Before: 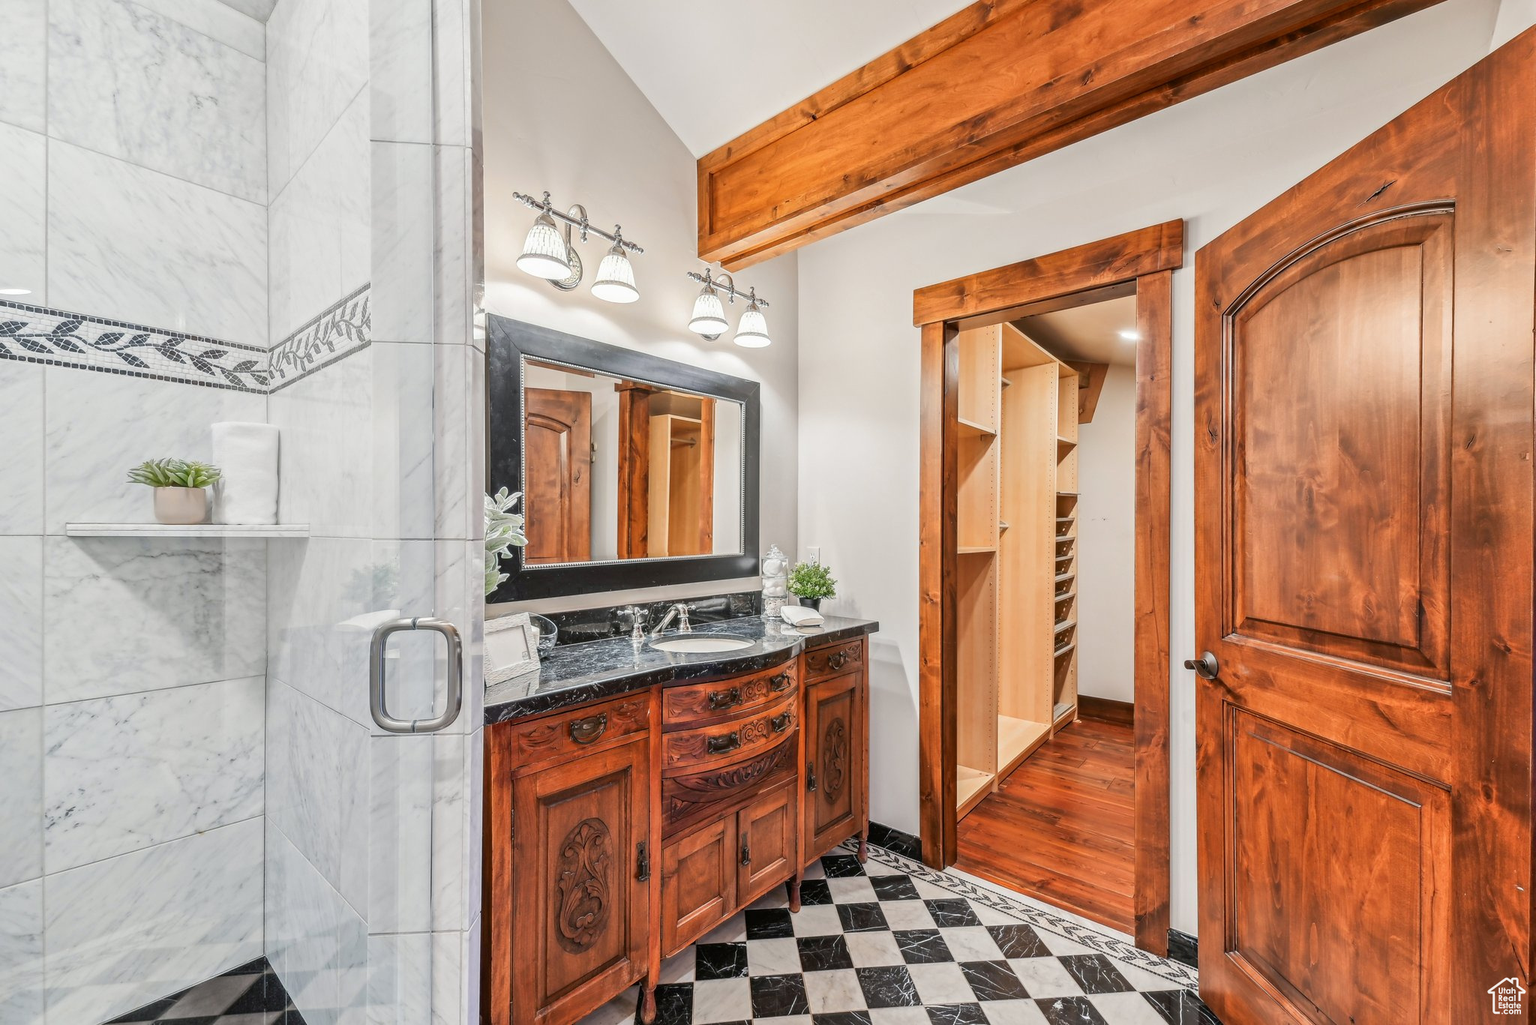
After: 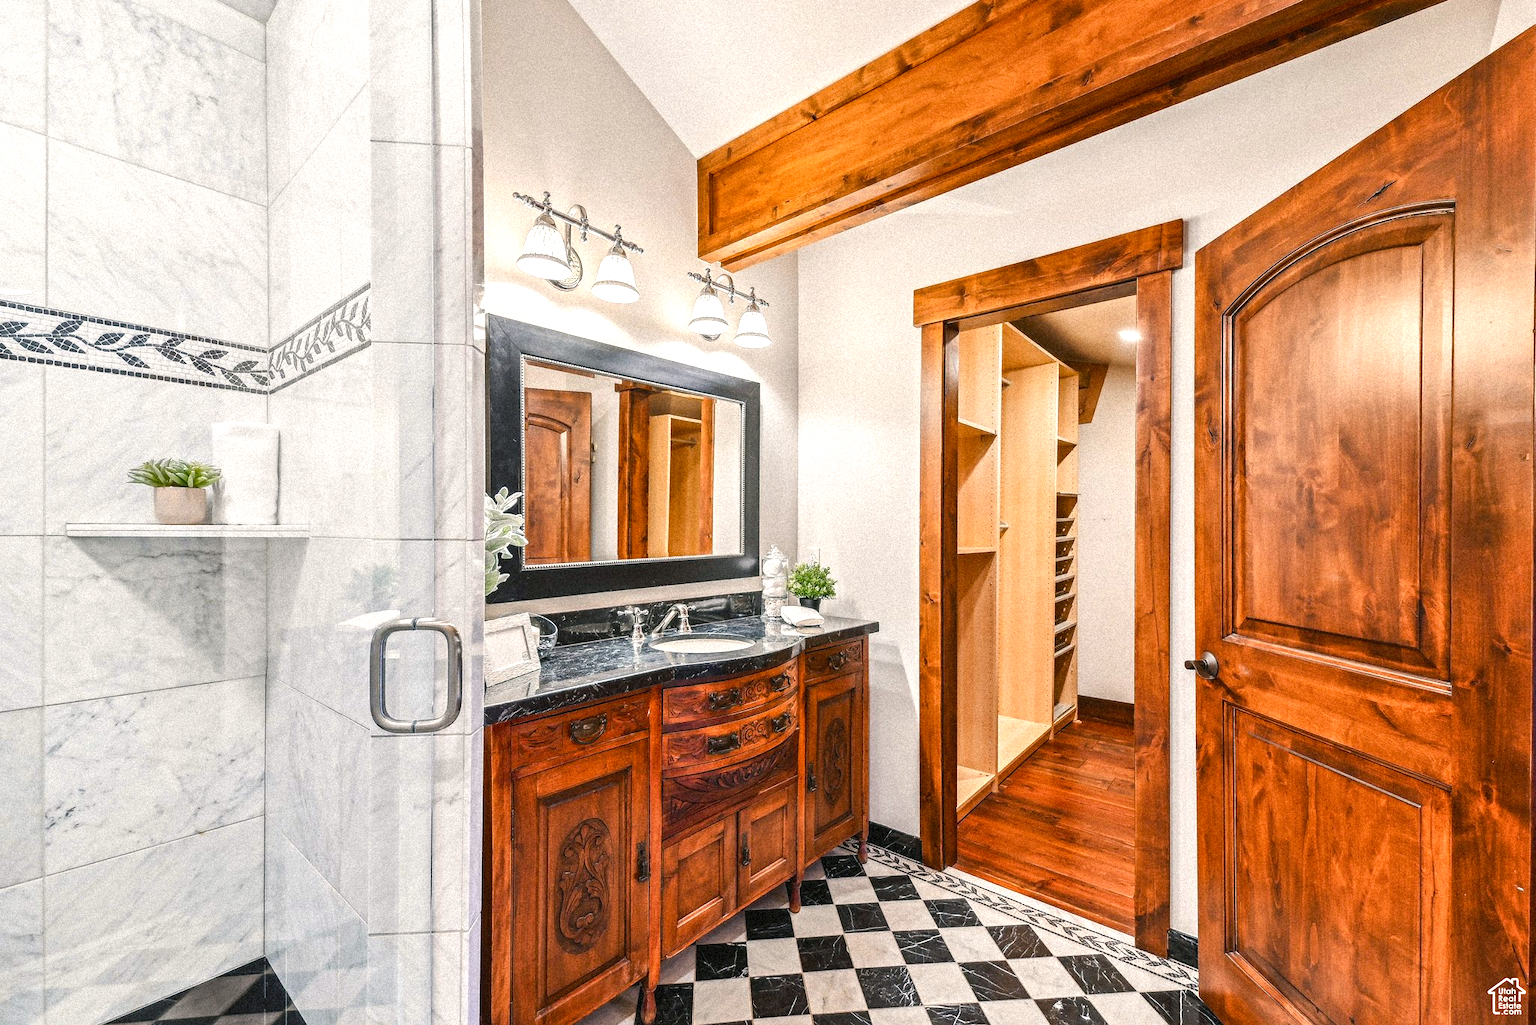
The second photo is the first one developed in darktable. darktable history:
grain: strength 35%, mid-tones bias 0%
color balance rgb: shadows lift › chroma 1%, shadows lift › hue 217.2°, power › hue 310.8°, highlights gain › chroma 1%, highlights gain › hue 54°, global offset › luminance 0.5%, global offset › hue 171.6°, perceptual saturation grading › global saturation 14.09%, perceptual saturation grading › highlights -25%, perceptual saturation grading › shadows 30%, perceptual brilliance grading › highlights 13.42%, perceptual brilliance grading › mid-tones 8.05%, perceptual brilliance grading › shadows -17.45%, global vibrance 25%
